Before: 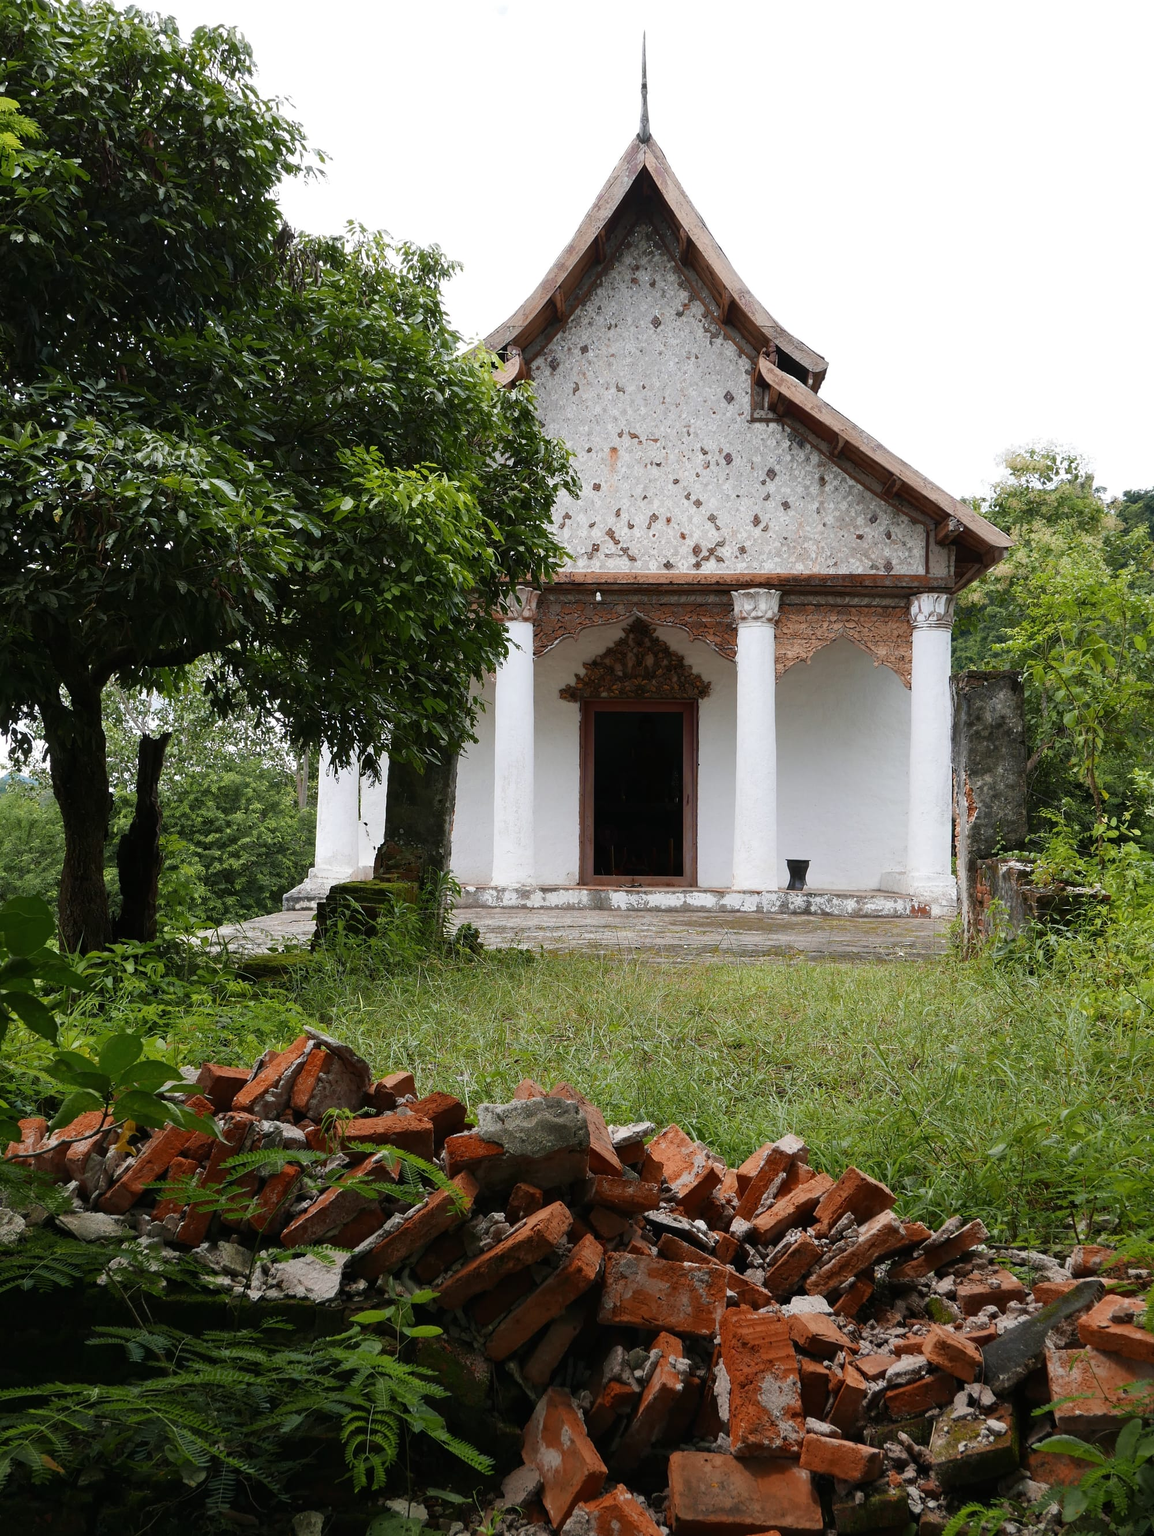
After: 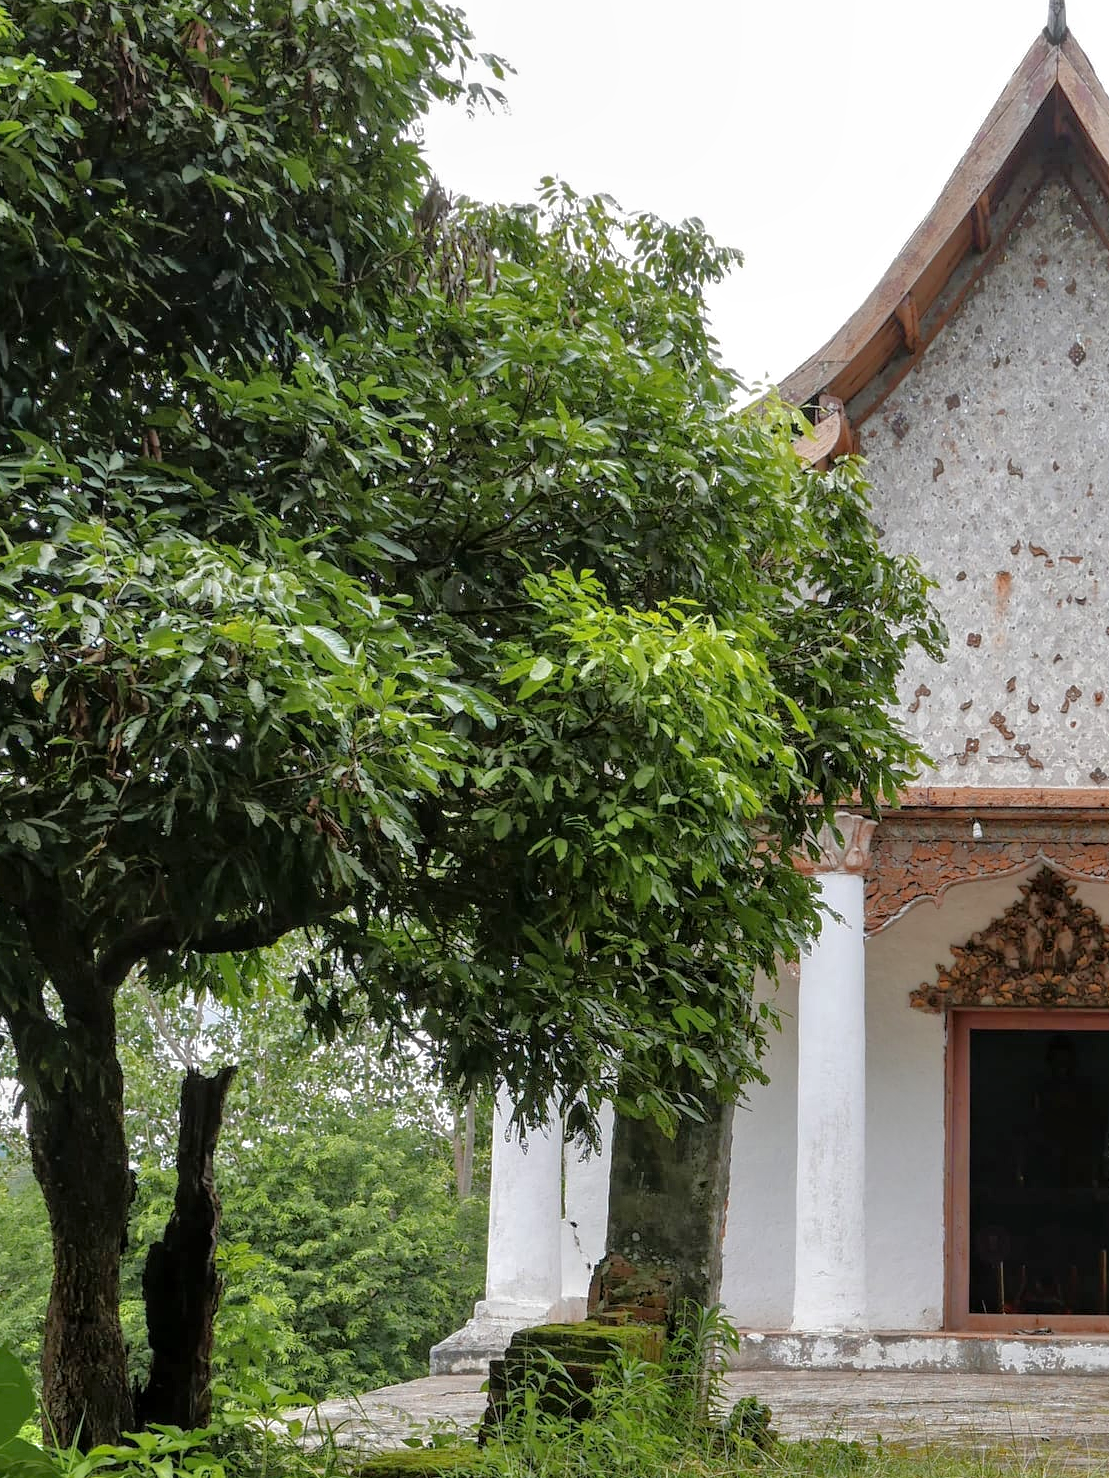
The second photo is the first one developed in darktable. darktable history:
crop and rotate: left 3.021%, top 7.694%, right 41.528%, bottom 36.795%
tone equalizer: -7 EV 0.158 EV, -6 EV 0.59 EV, -5 EV 1.18 EV, -4 EV 1.34 EV, -3 EV 1.15 EV, -2 EV 0.6 EV, -1 EV 0.161 EV
local contrast: on, module defaults
shadows and highlights: on, module defaults
